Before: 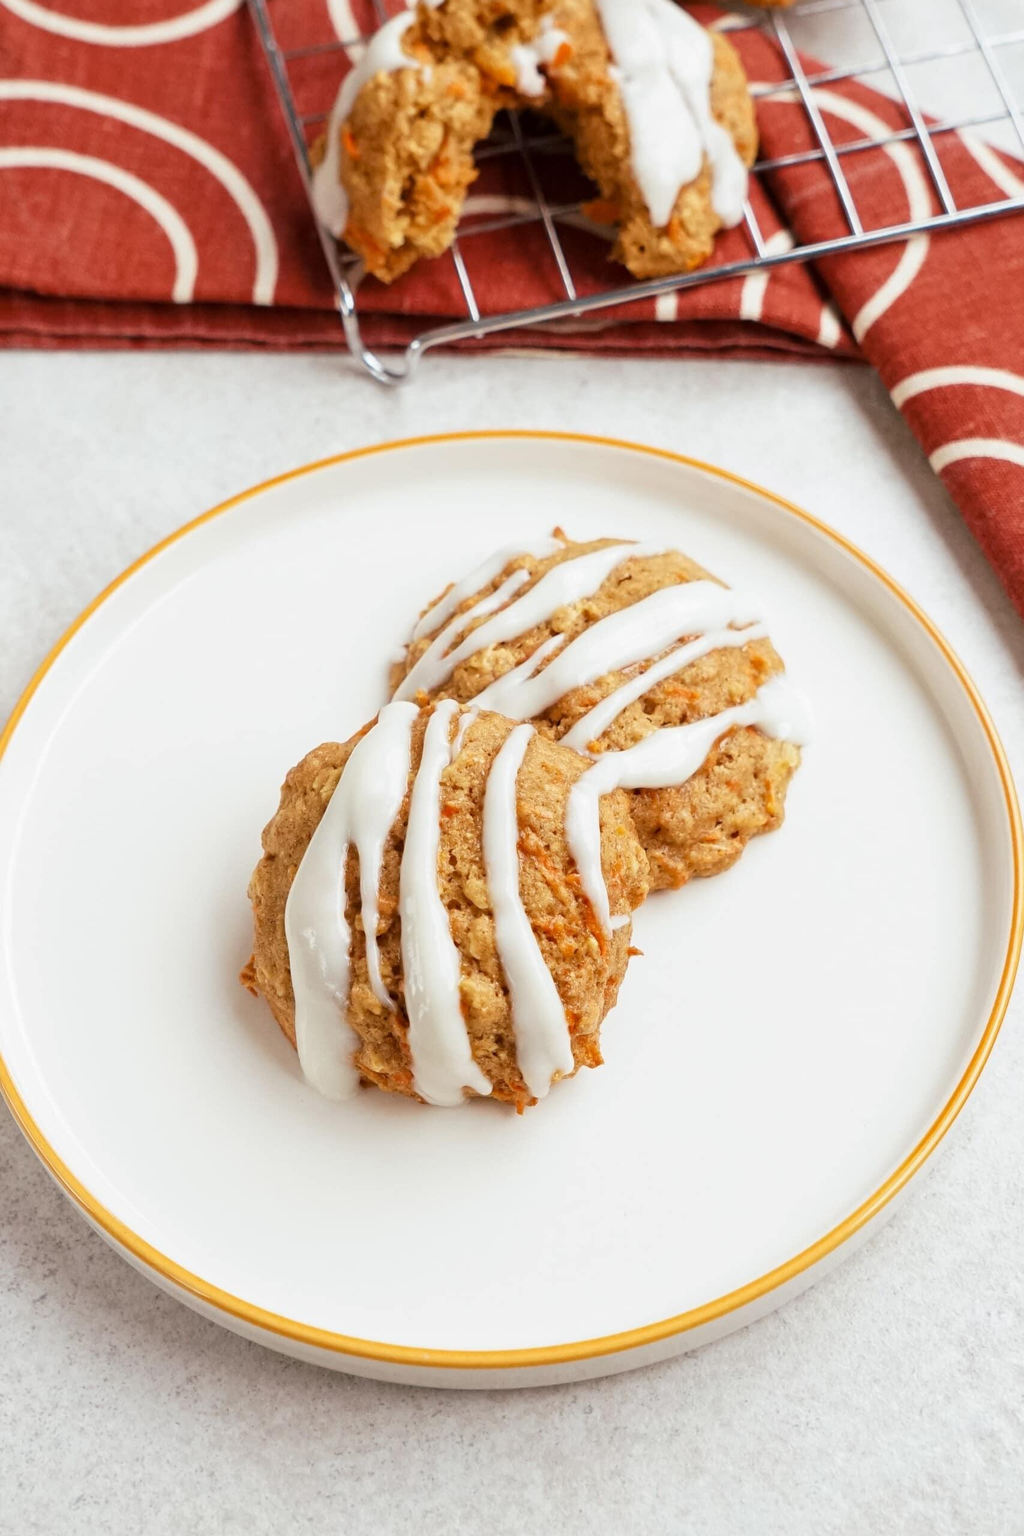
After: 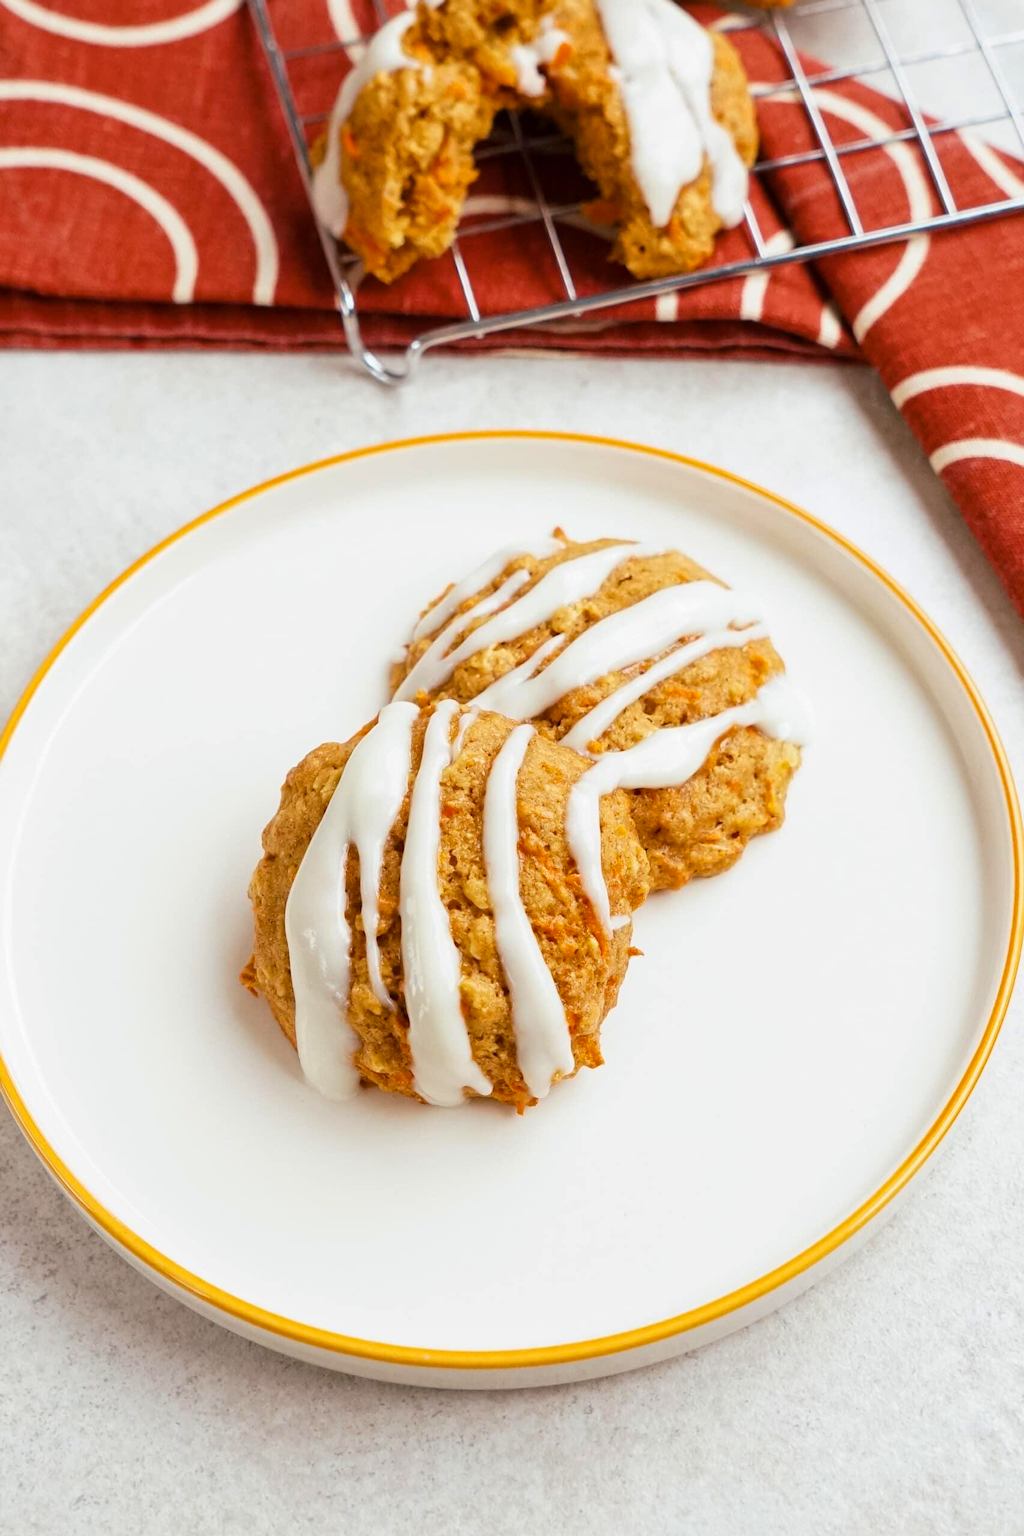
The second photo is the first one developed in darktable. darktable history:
color balance rgb: linear chroma grading › global chroma 14.458%, perceptual saturation grading › global saturation 0.514%, global vibrance 20%
